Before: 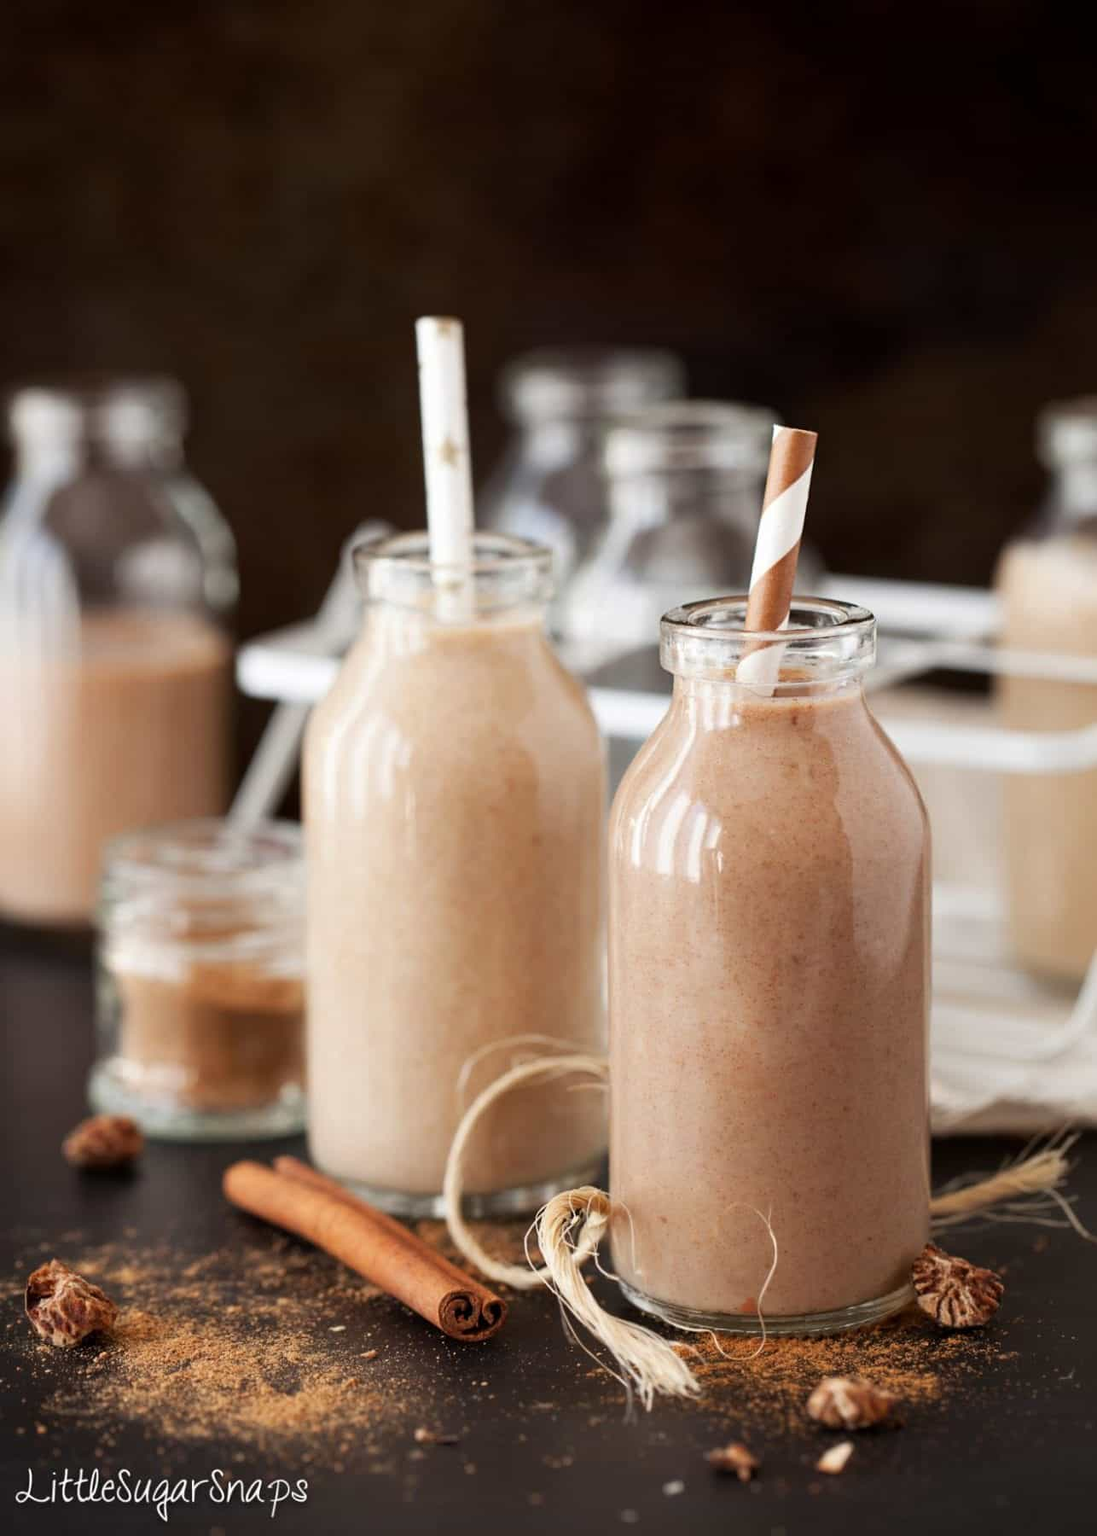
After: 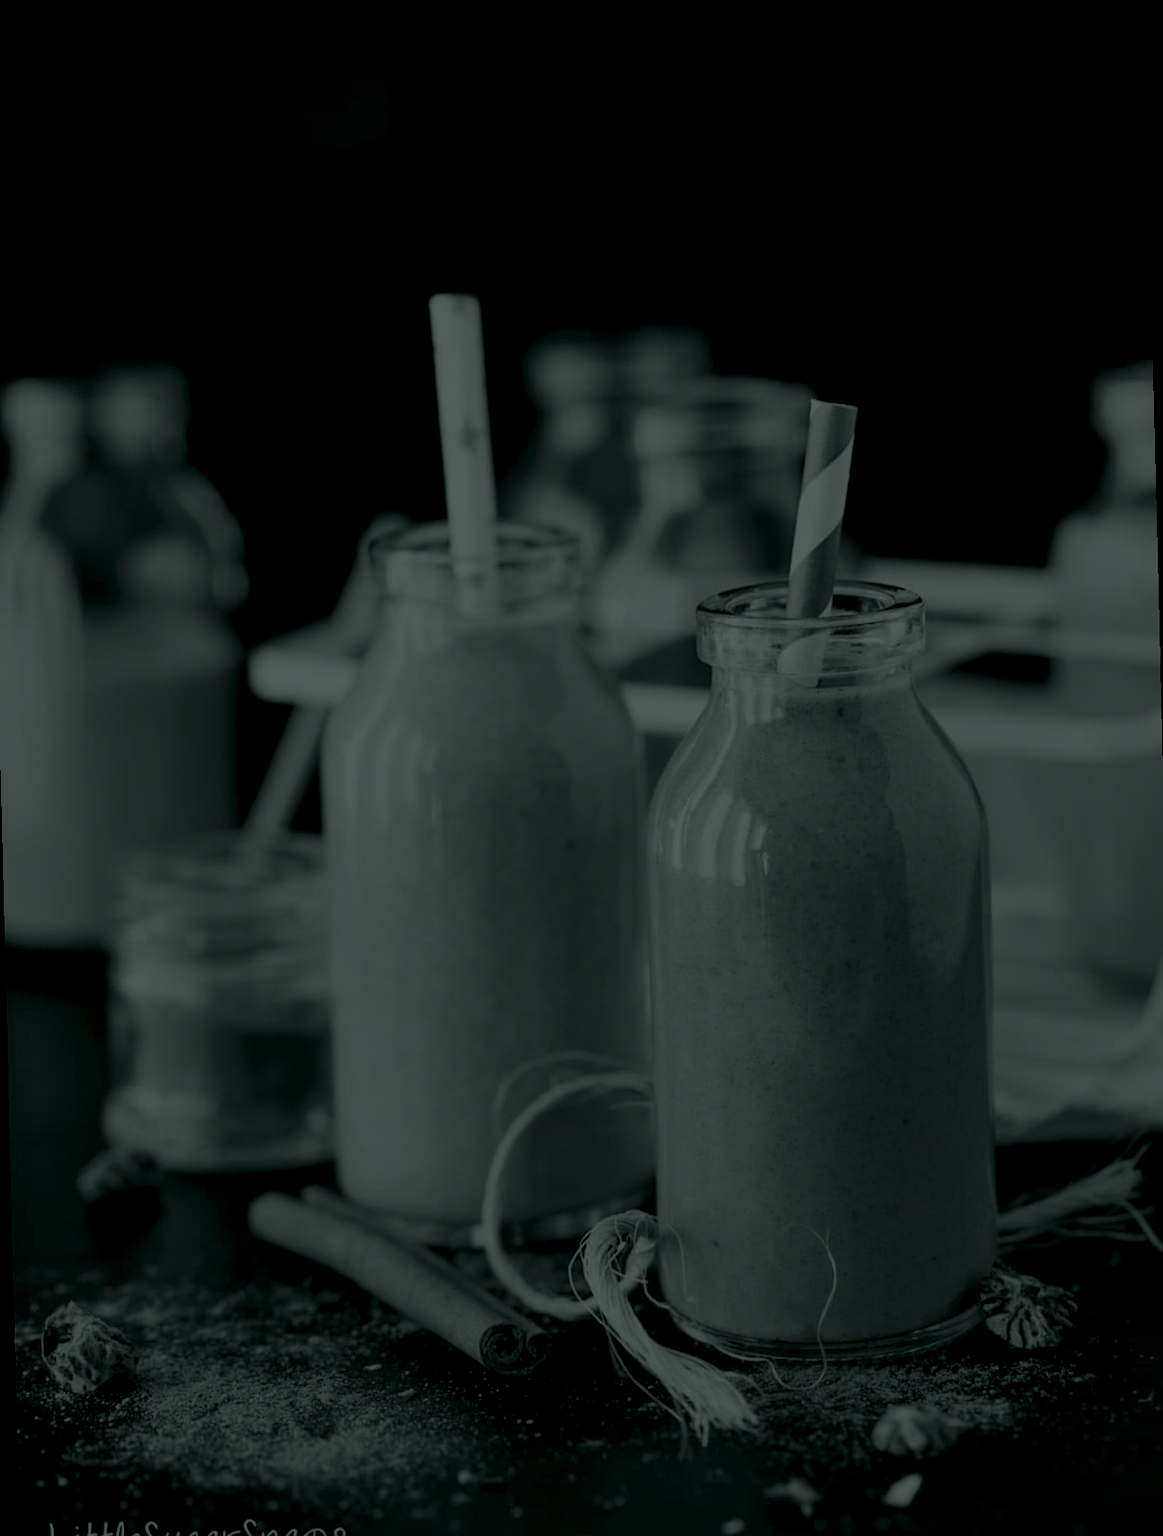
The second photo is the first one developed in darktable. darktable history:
colorize: hue 90°, saturation 19%, lightness 1.59%, version 1
rotate and perspective: rotation -1.42°, crop left 0.016, crop right 0.984, crop top 0.035, crop bottom 0.965
shadows and highlights: soften with gaussian
